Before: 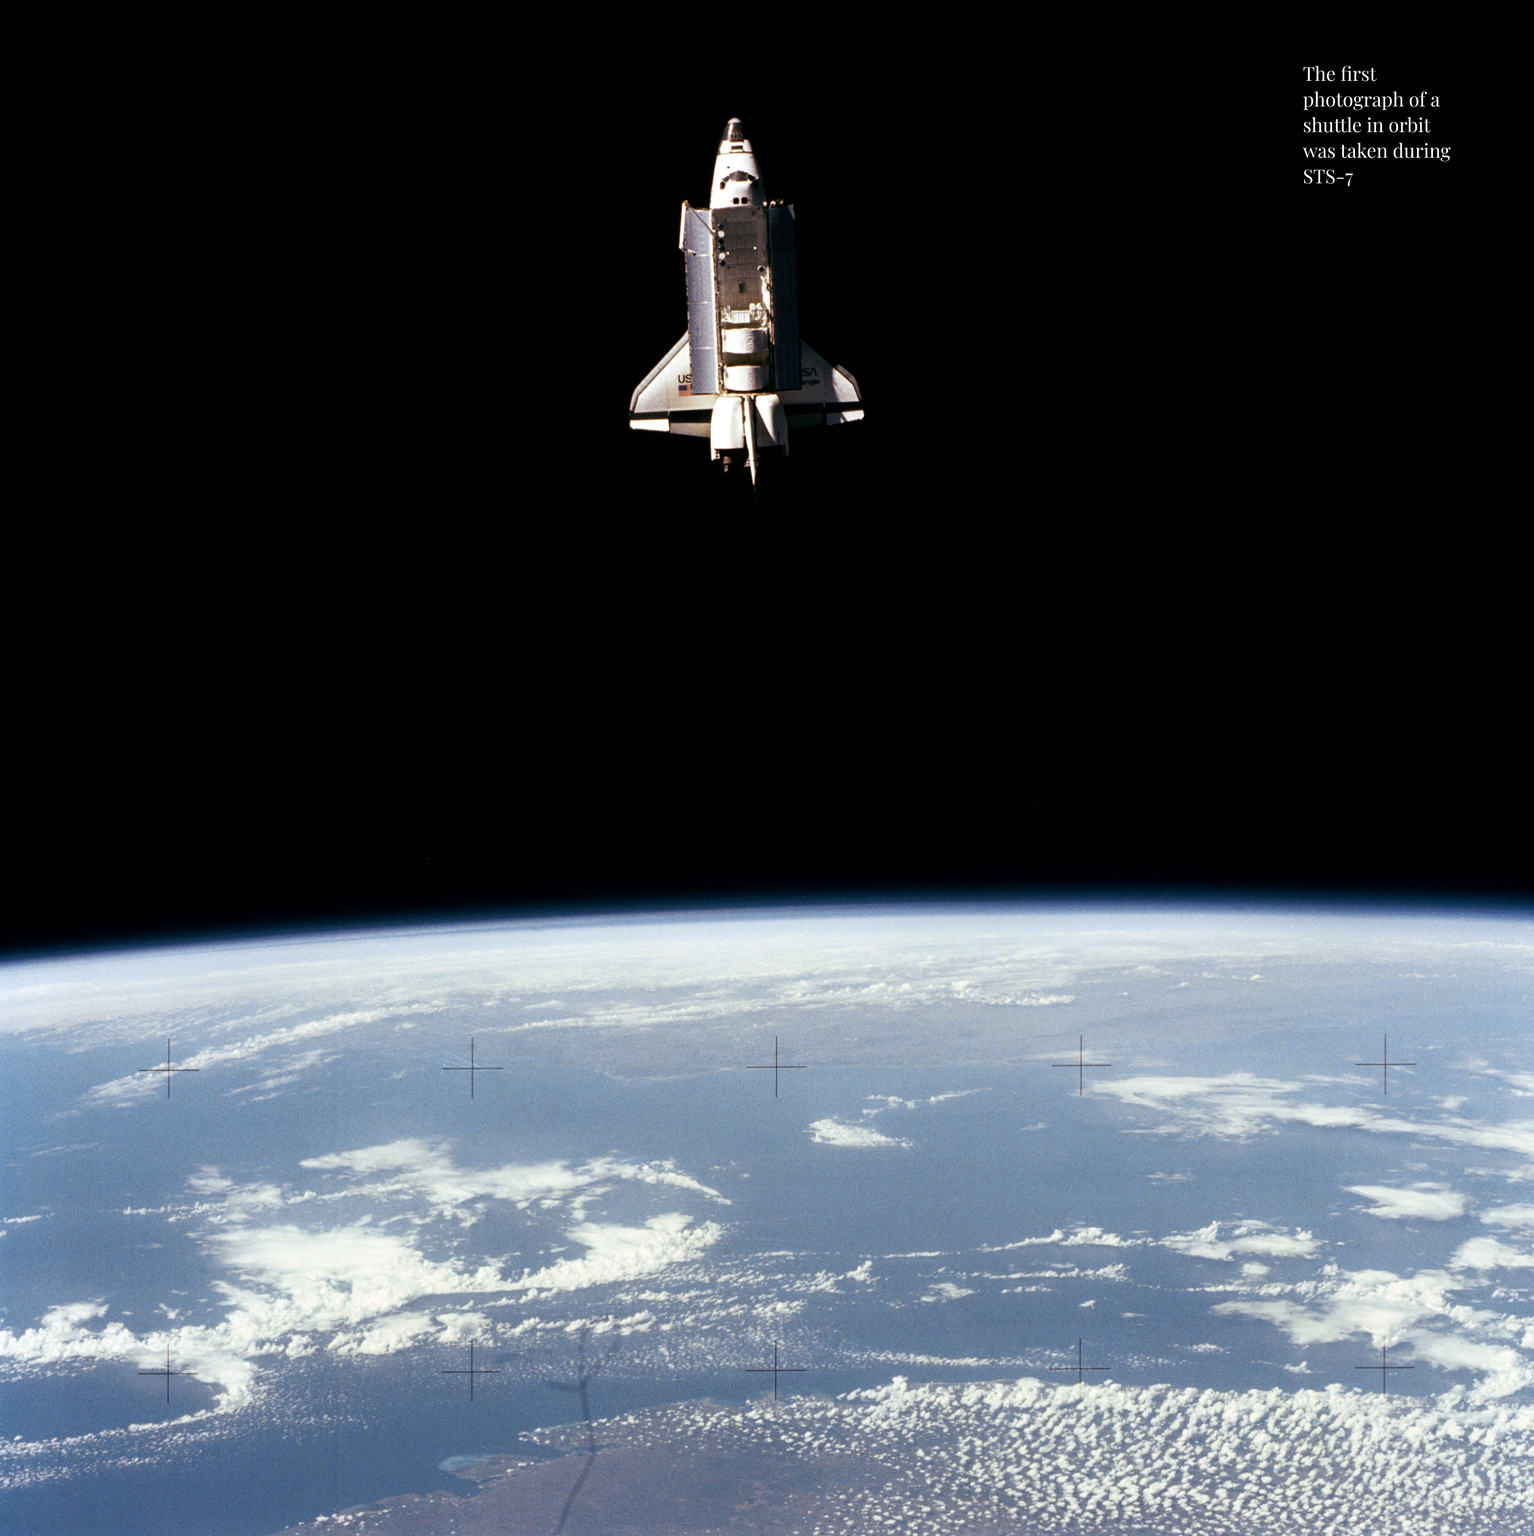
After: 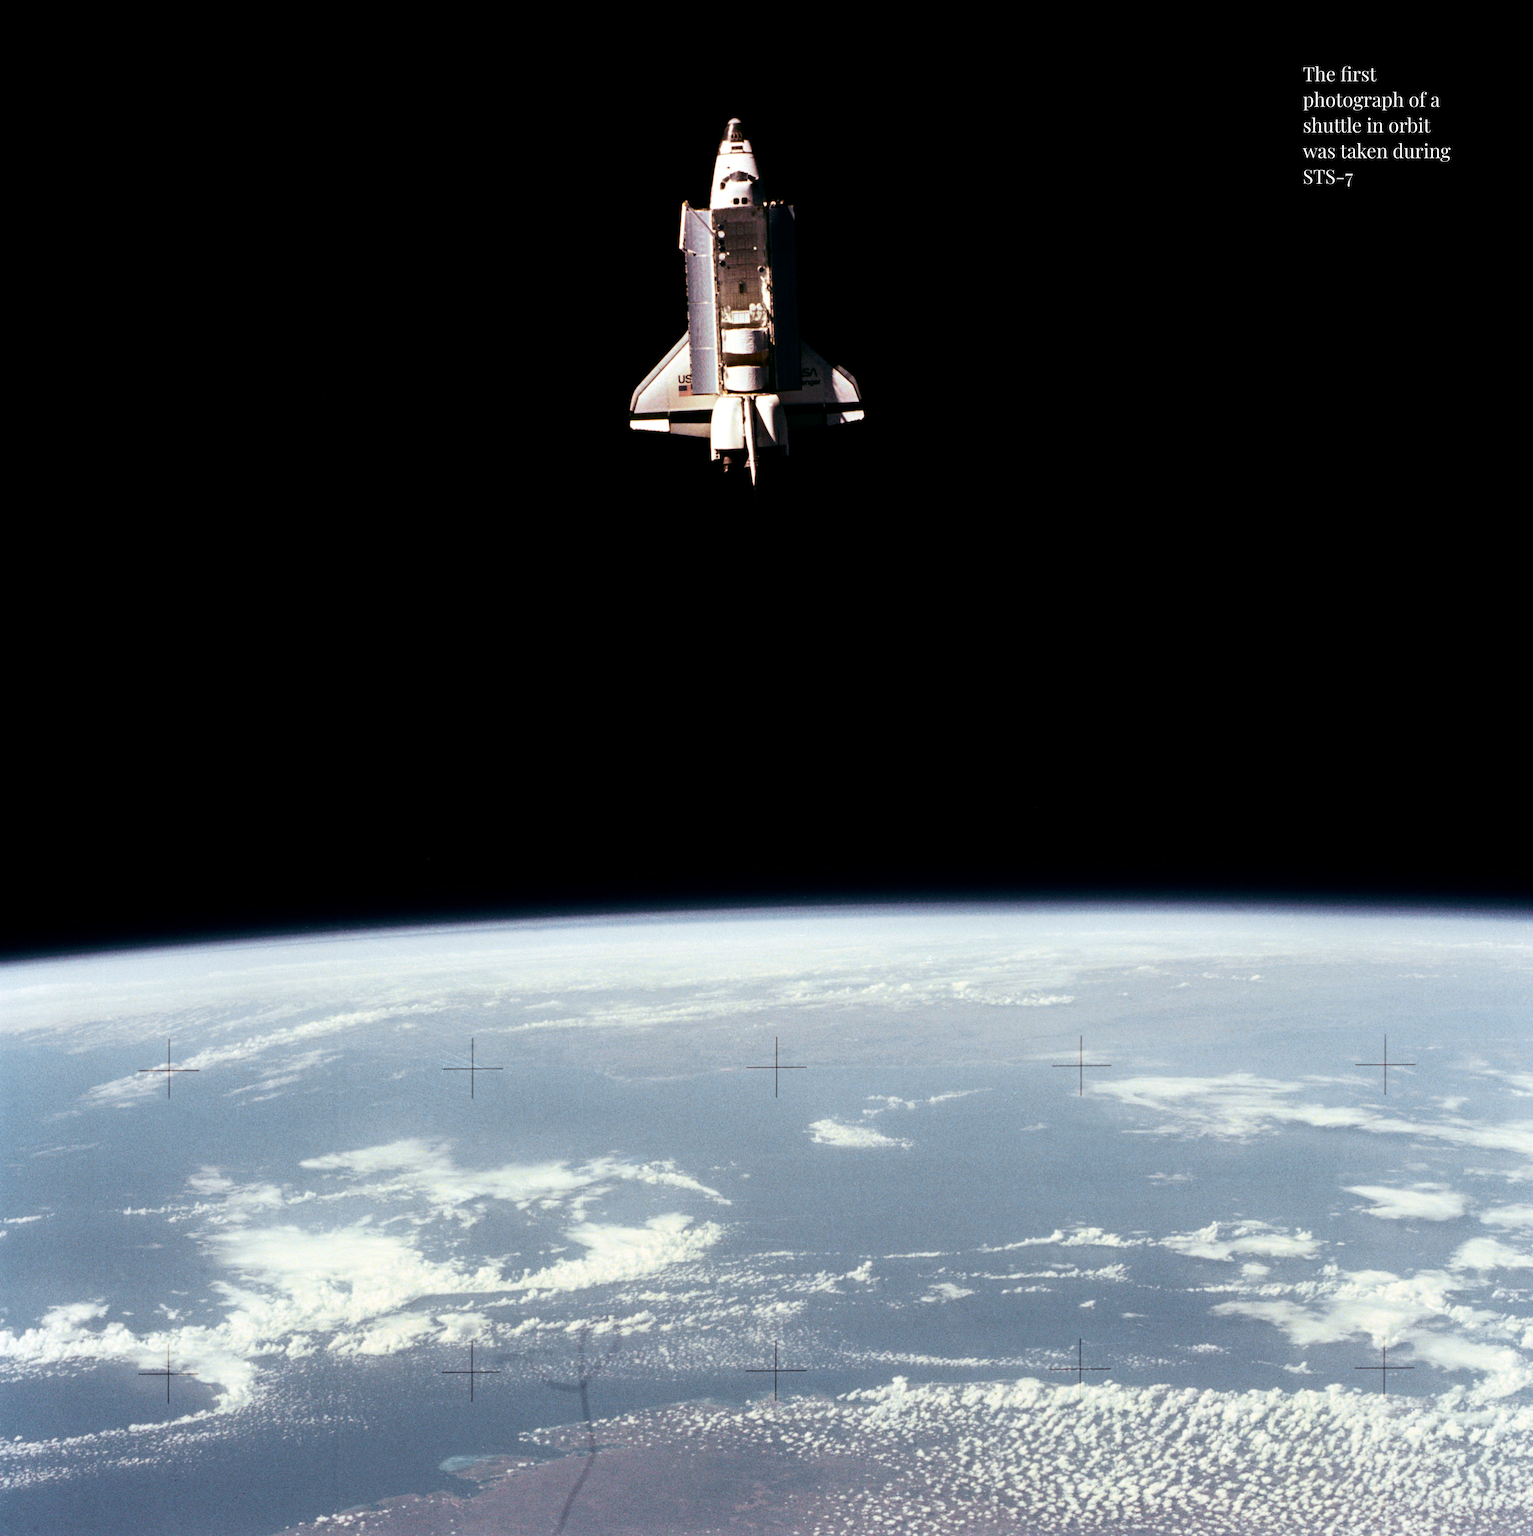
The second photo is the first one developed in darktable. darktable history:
tone curve: curves: ch0 [(0.003, 0) (0.066, 0.023) (0.149, 0.094) (0.264, 0.238) (0.395, 0.421) (0.517, 0.56) (0.688, 0.743) (0.813, 0.846) (1, 1)]; ch1 [(0, 0) (0.164, 0.115) (0.337, 0.332) (0.39, 0.398) (0.464, 0.461) (0.501, 0.5) (0.521, 0.535) (0.571, 0.588) (0.652, 0.681) (0.733, 0.749) (0.811, 0.796) (1, 1)]; ch2 [(0, 0) (0.337, 0.382) (0.464, 0.476) (0.501, 0.502) (0.527, 0.54) (0.556, 0.567) (0.6, 0.59) (0.687, 0.675) (1, 1)], color space Lab, independent channels, preserve colors none
